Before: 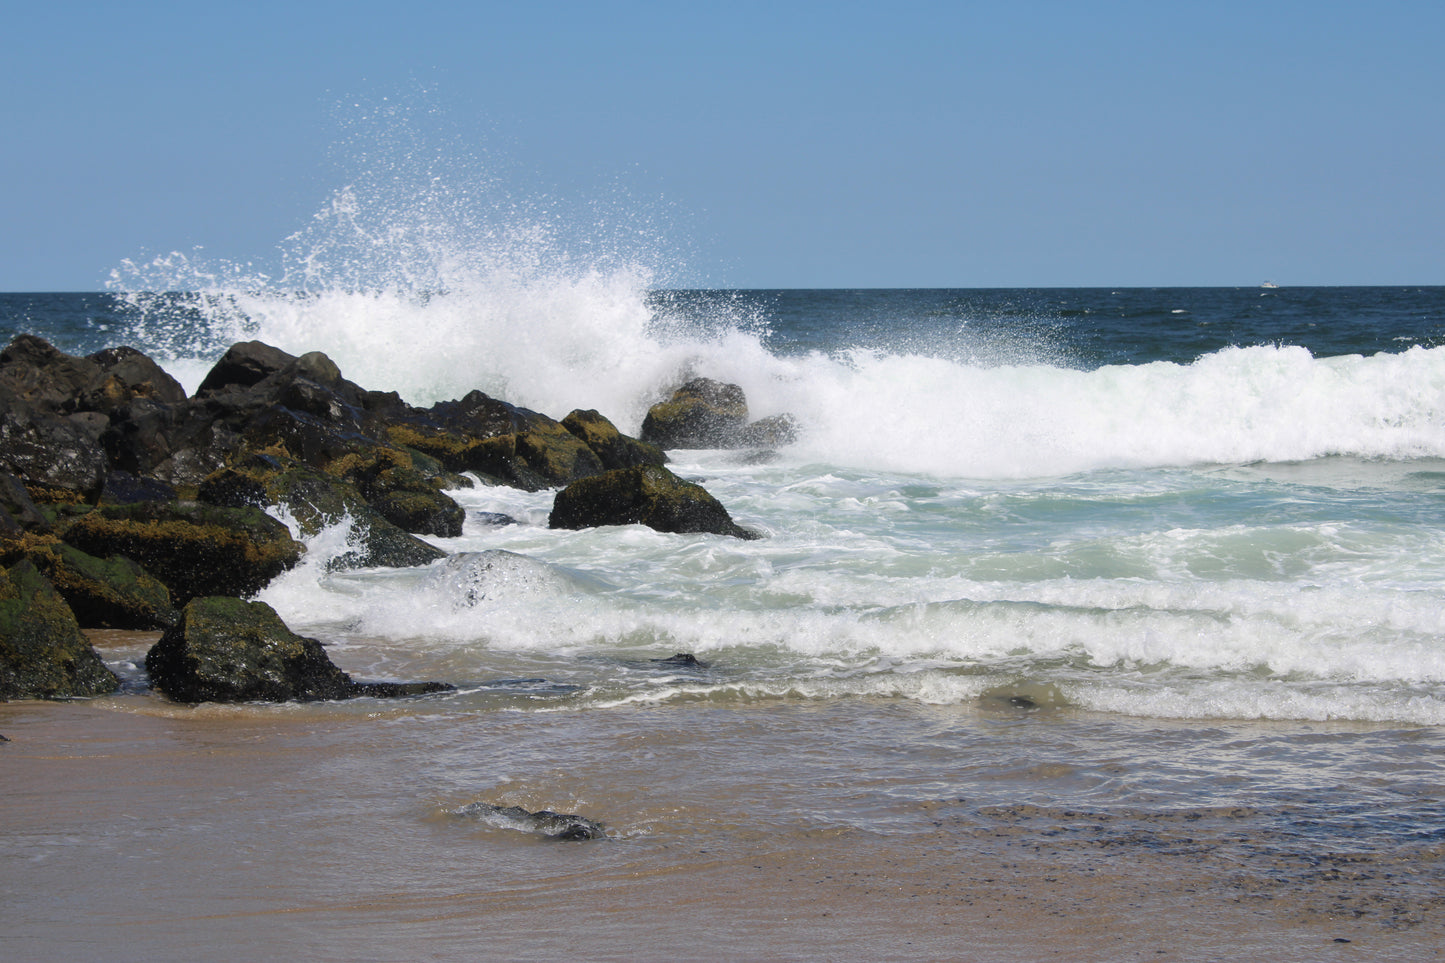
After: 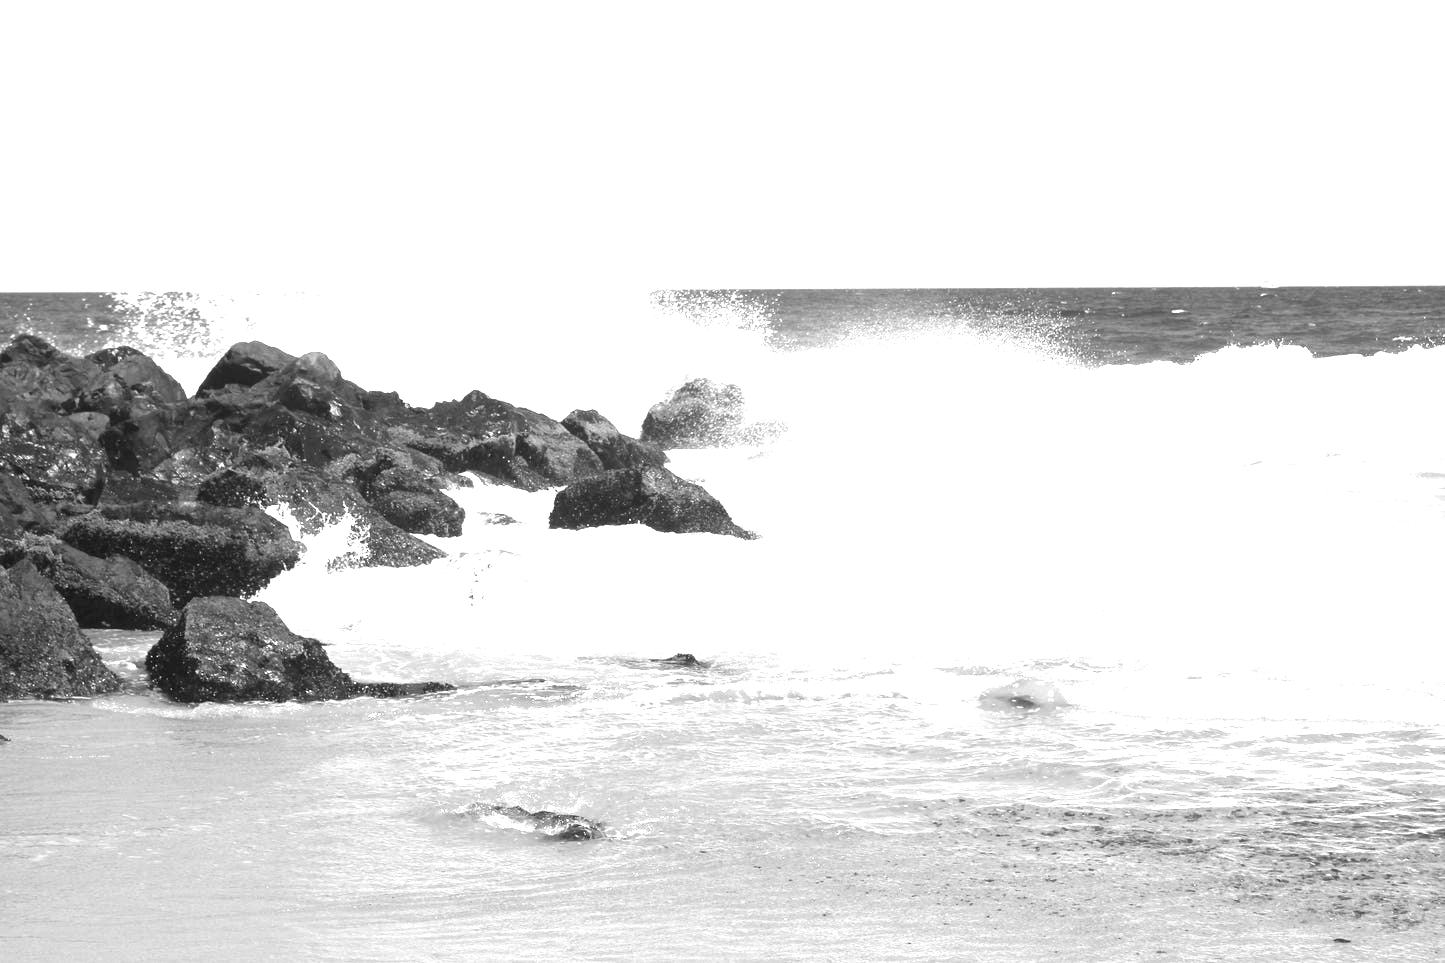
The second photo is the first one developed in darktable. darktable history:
exposure: exposure 2.003 EV, compensate highlight preservation false
monochrome: on, module defaults
